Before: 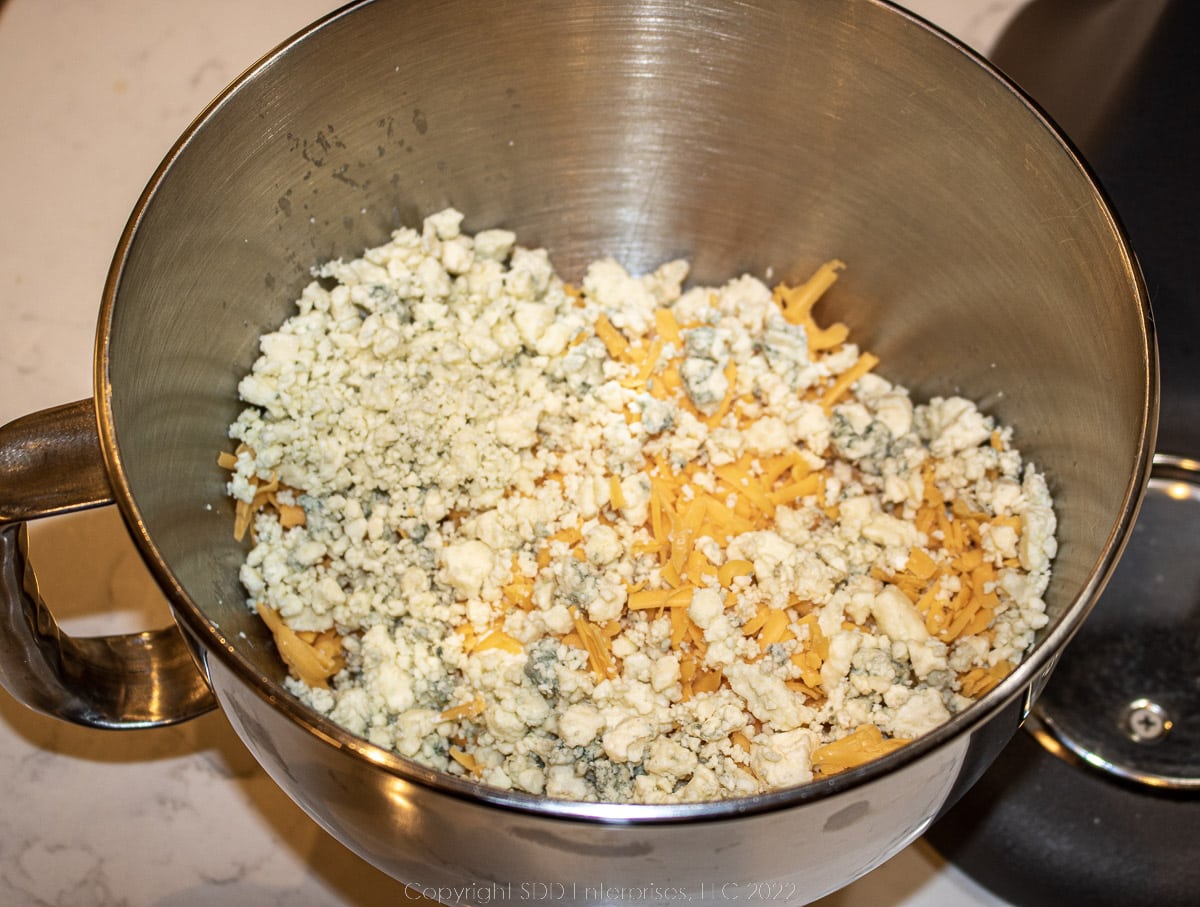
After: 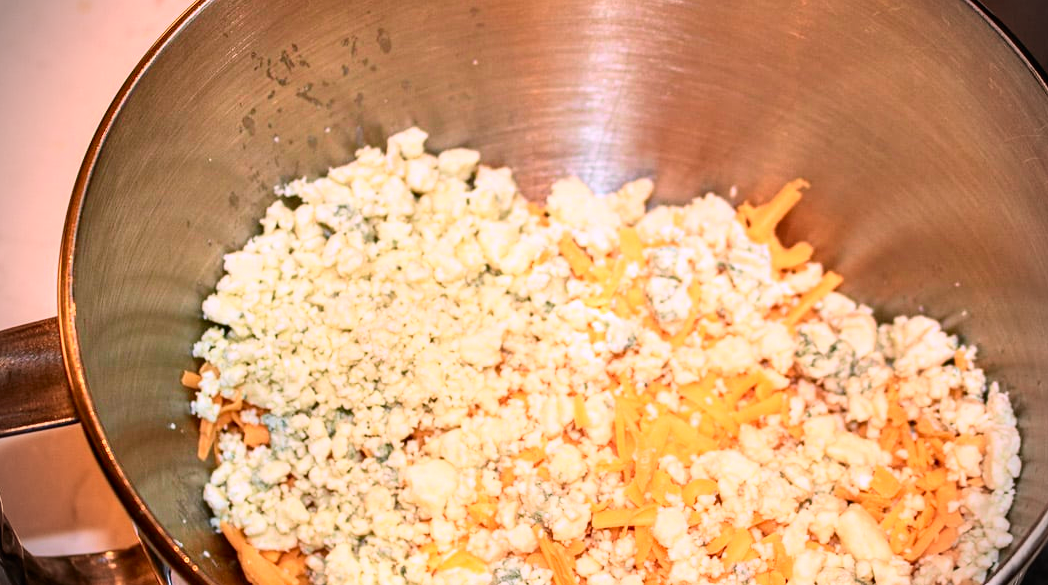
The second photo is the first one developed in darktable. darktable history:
vignetting: fall-off start 88.03%, fall-off radius 24.9%
crop: left 3.015%, top 8.969%, right 9.647%, bottom 26.457%
tone curve: curves: ch0 [(0, 0) (0.051, 0.047) (0.102, 0.099) (0.258, 0.29) (0.442, 0.527) (0.695, 0.804) (0.88, 0.952) (1, 1)]; ch1 [(0, 0) (0.339, 0.298) (0.402, 0.363) (0.444, 0.415) (0.485, 0.469) (0.494, 0.493) (0.504, 0.501) (0.525, 0.534) (0.555, 0.593) (0.594, 0.648) (1, 1)]; ch2 [(0, 0) (0.48, 0.48) (0.504, 0.5) (0.535, 0.557) (0.581, 0.623) (0.649, 0.683) (0.824, 0.815) (1, 1)], color space Lab, independent channels, preserve colors none
white balance: red 1.05, blue 1.072
